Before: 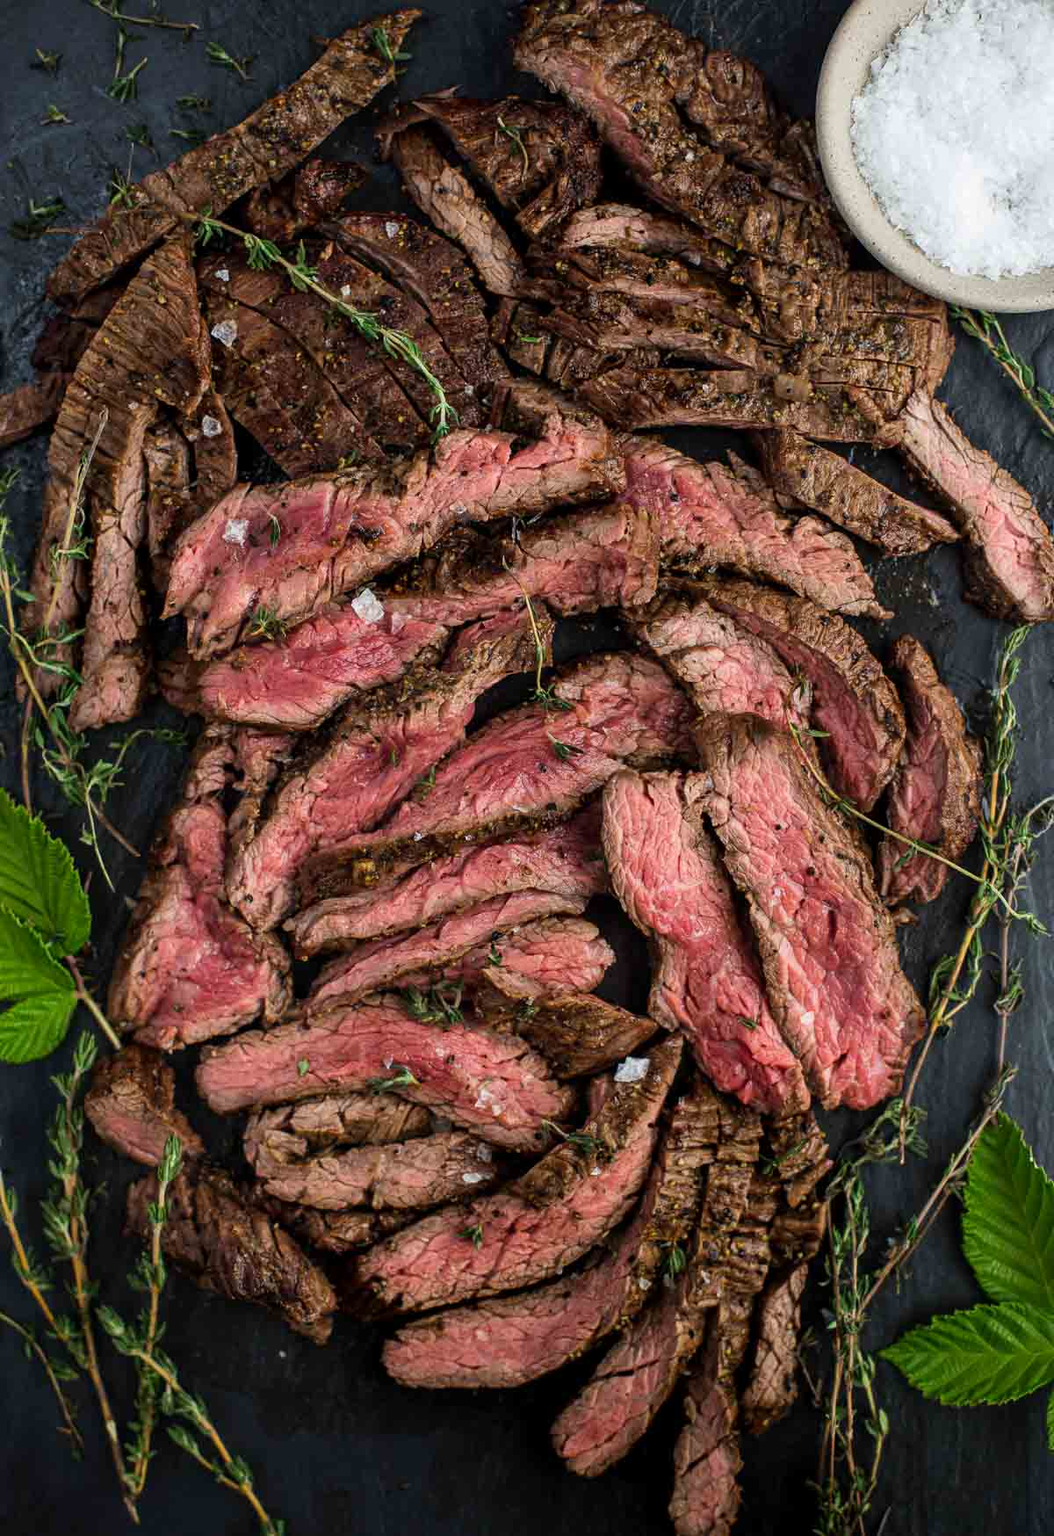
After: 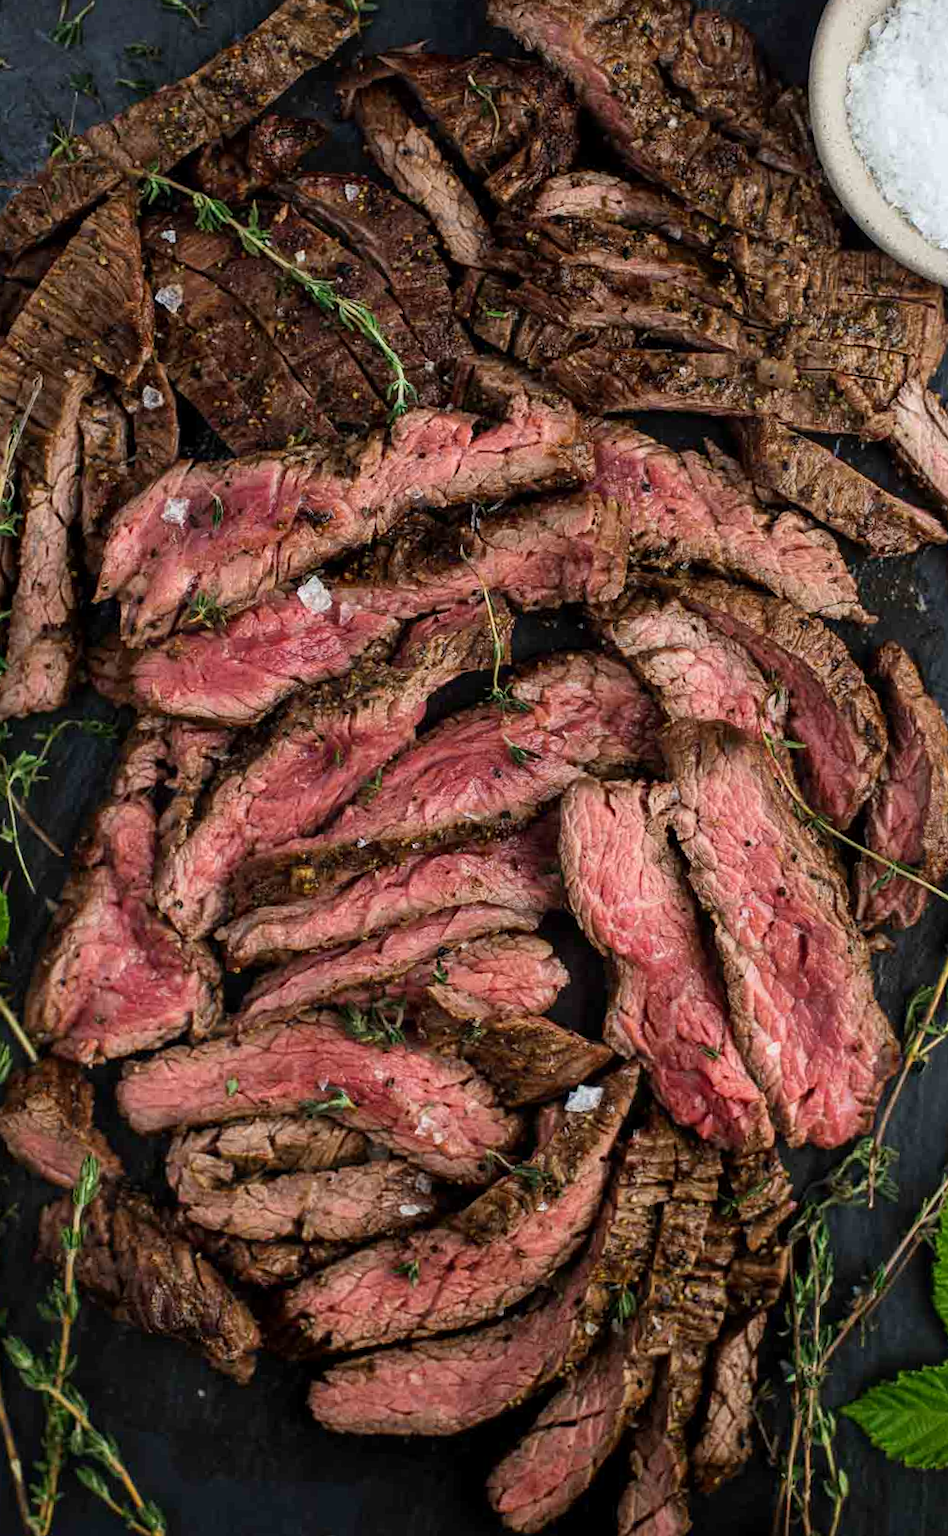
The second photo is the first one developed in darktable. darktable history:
rotate and perspective: rotation 1.57°, crop left 0.018, crop right 0.982, crop top 0.039, crop bottom 0.961
crop: left 7.598%, right 7.873%
